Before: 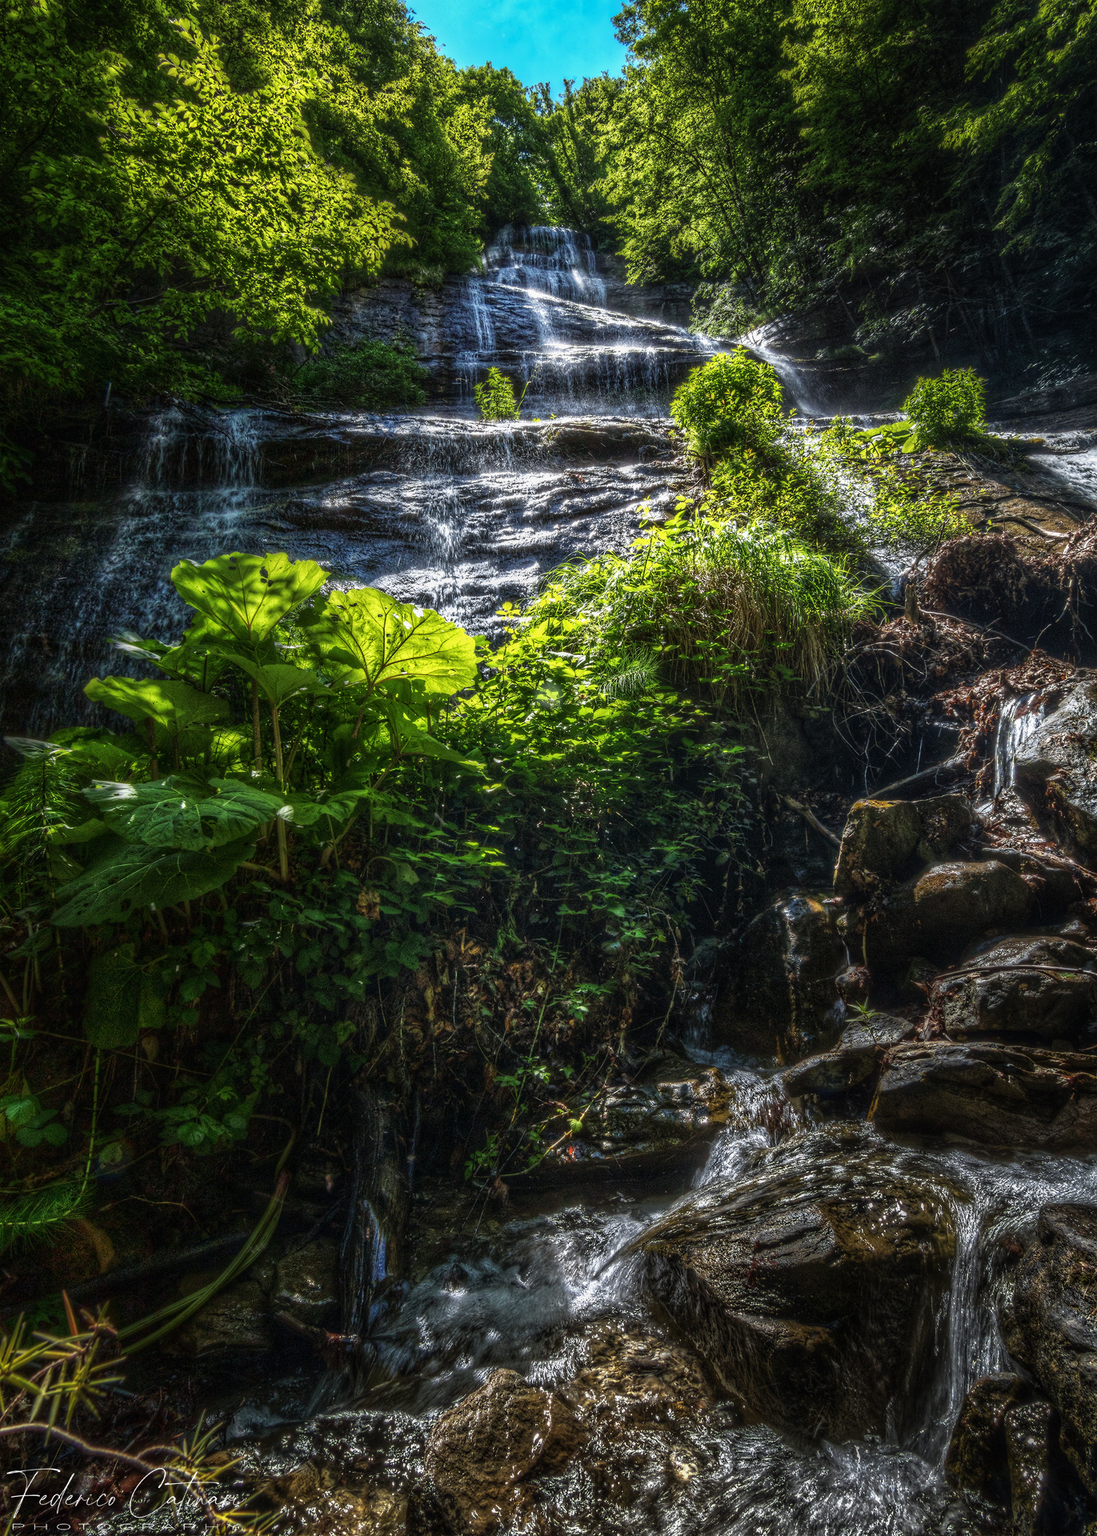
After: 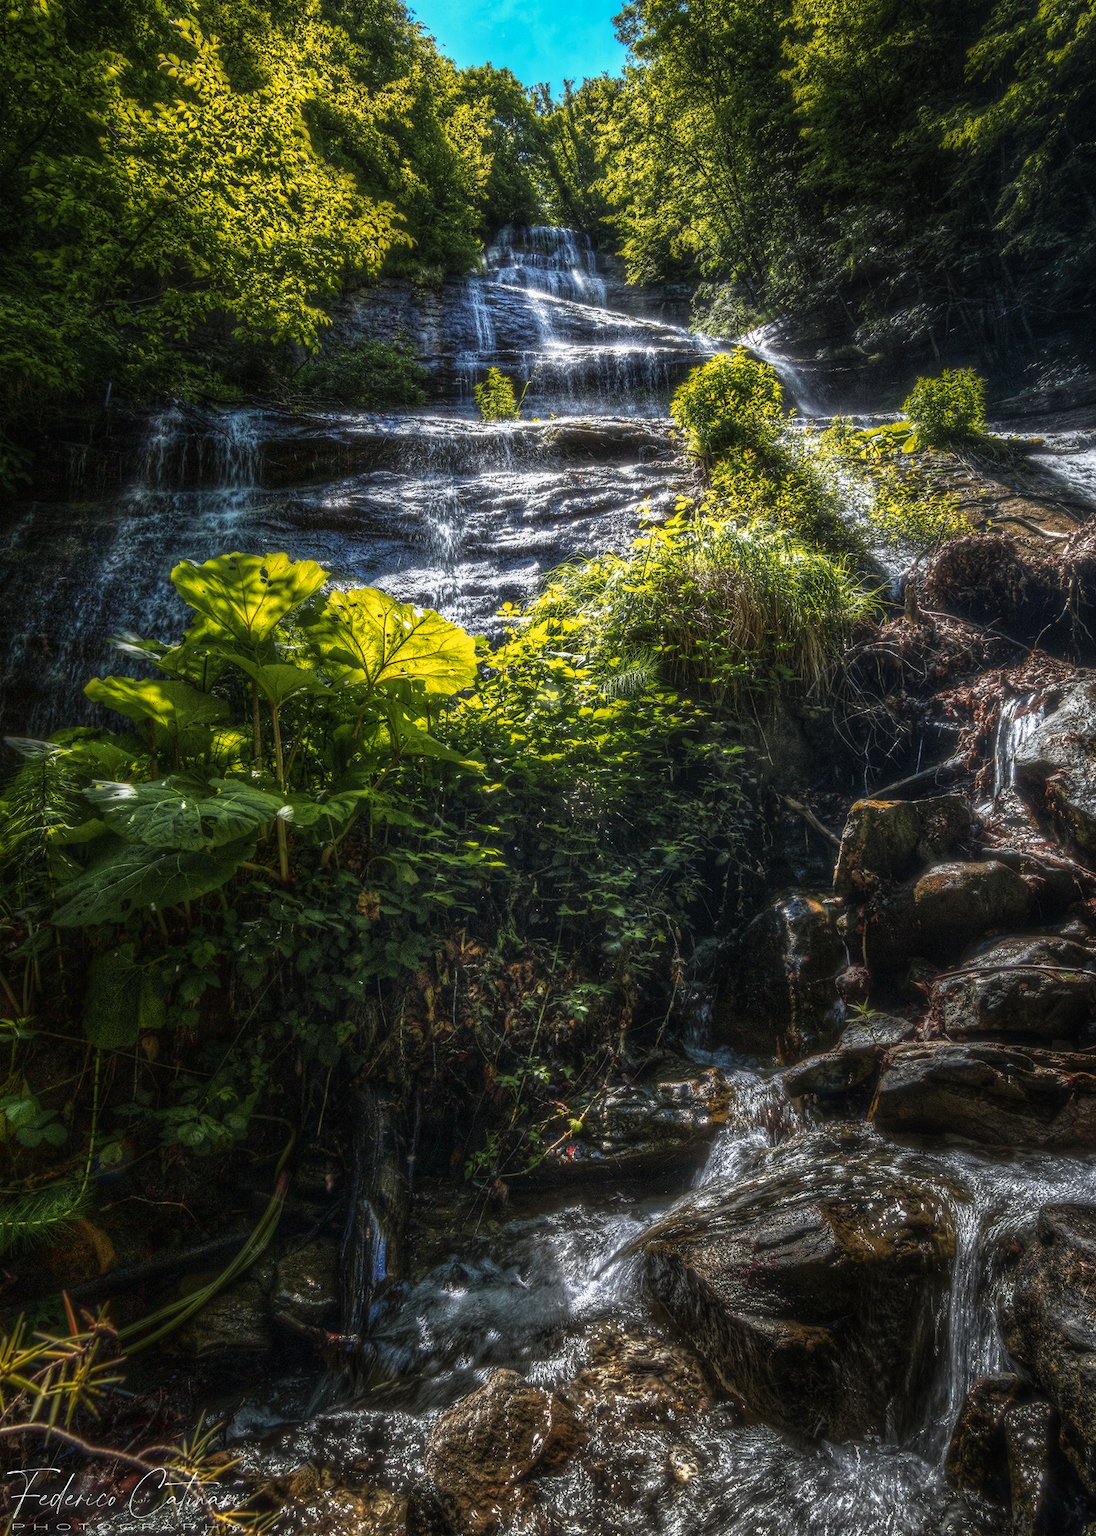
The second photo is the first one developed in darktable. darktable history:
haze removal: strength -0.05
color zones: curves: ch1 [(0.309, 0.524) (0.41, 0.329) (0.508, 0.509)]; ch2 [(0.25, 0.457) (0.75, 0.5)]
